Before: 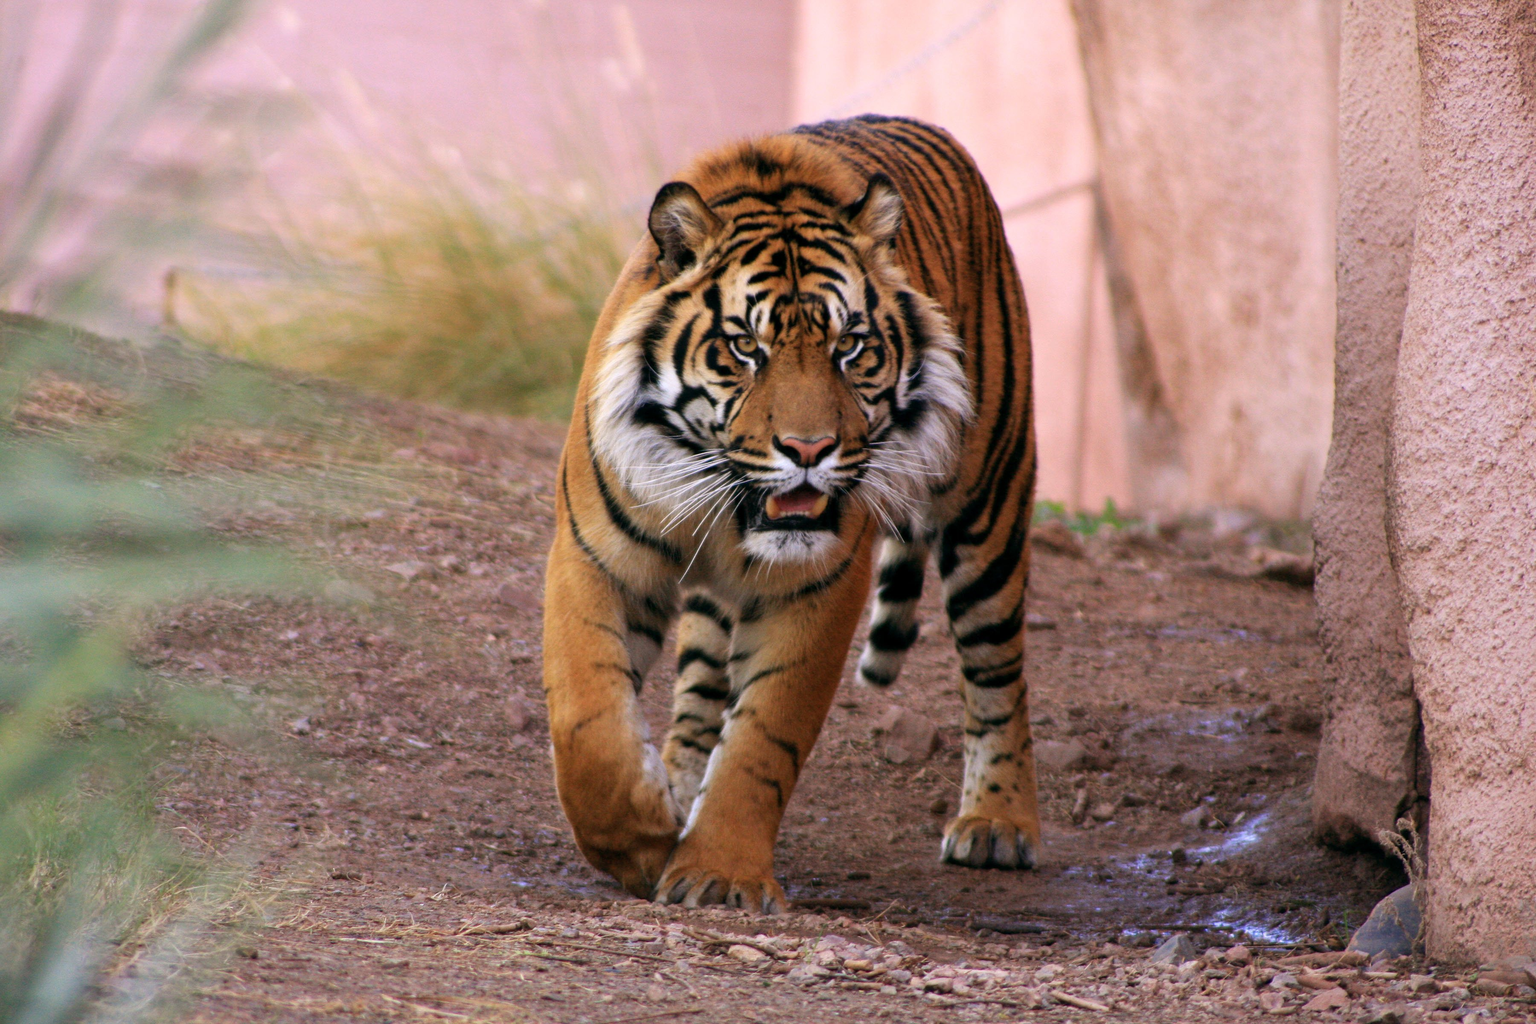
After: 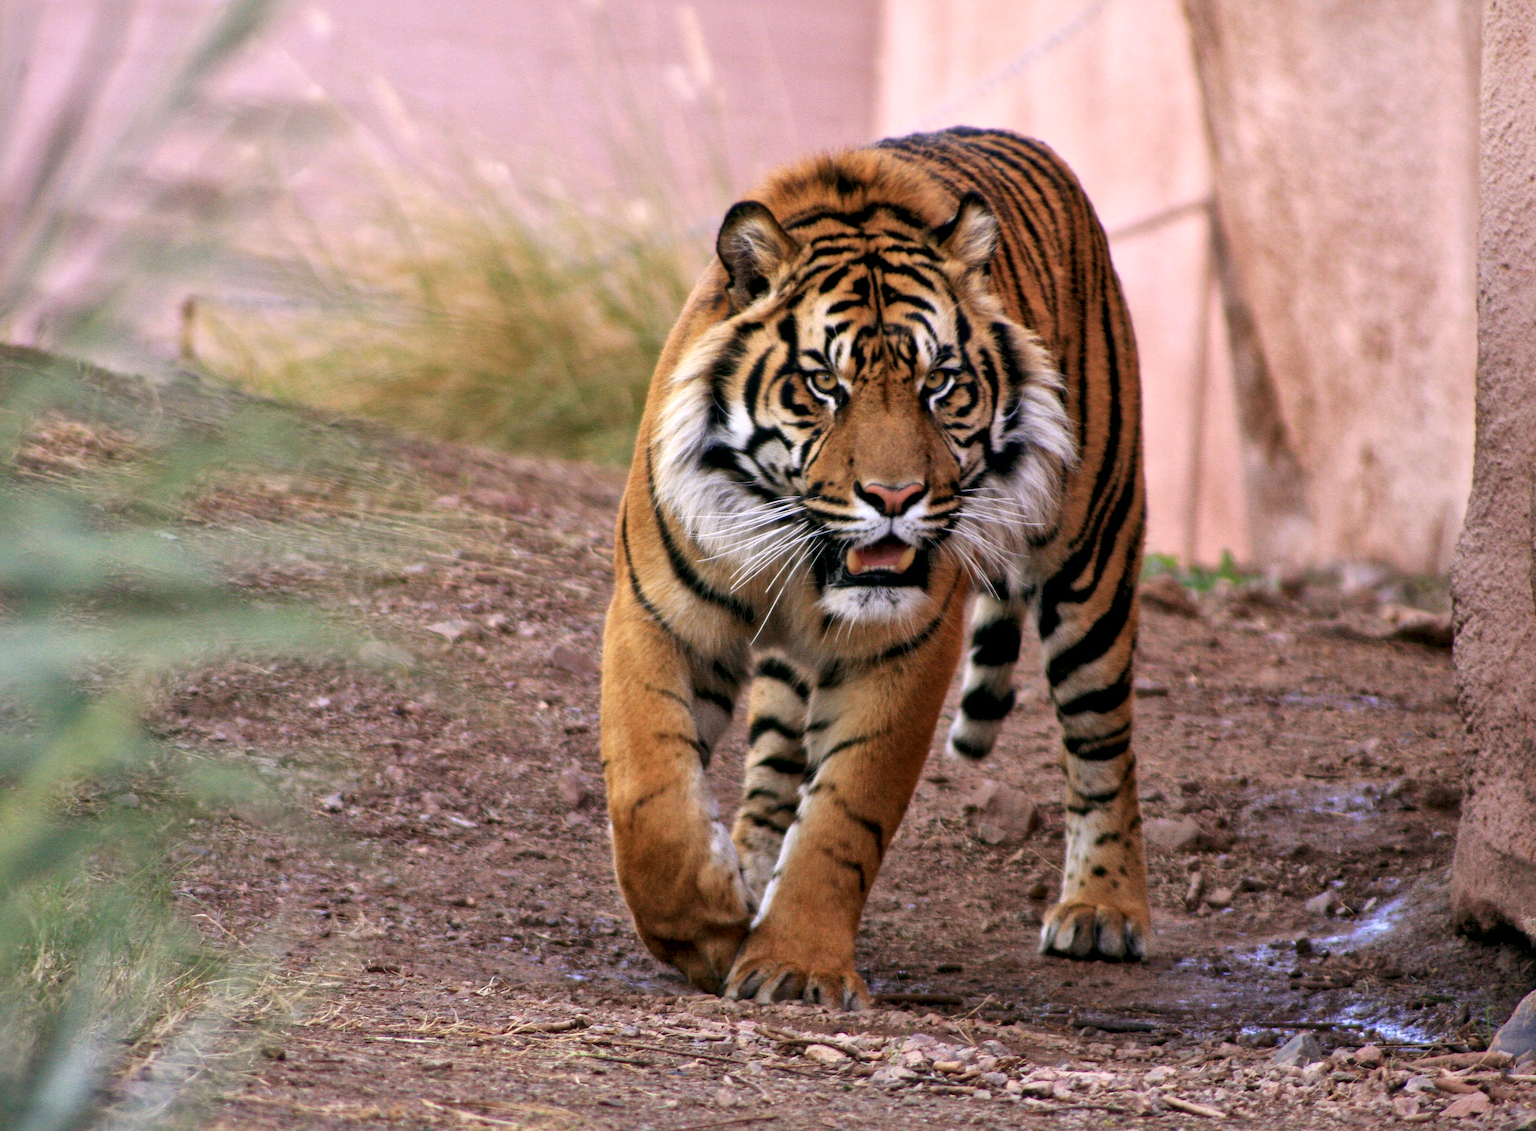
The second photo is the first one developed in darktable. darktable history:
local contrast: mode bilateral grid, contrast 50, coarseness 50, detail 150%, midtone range 0.2
crop: right 9.511%, bottom 0.022%
shadows and highlights: shadows 43.19, highlights 8.31
